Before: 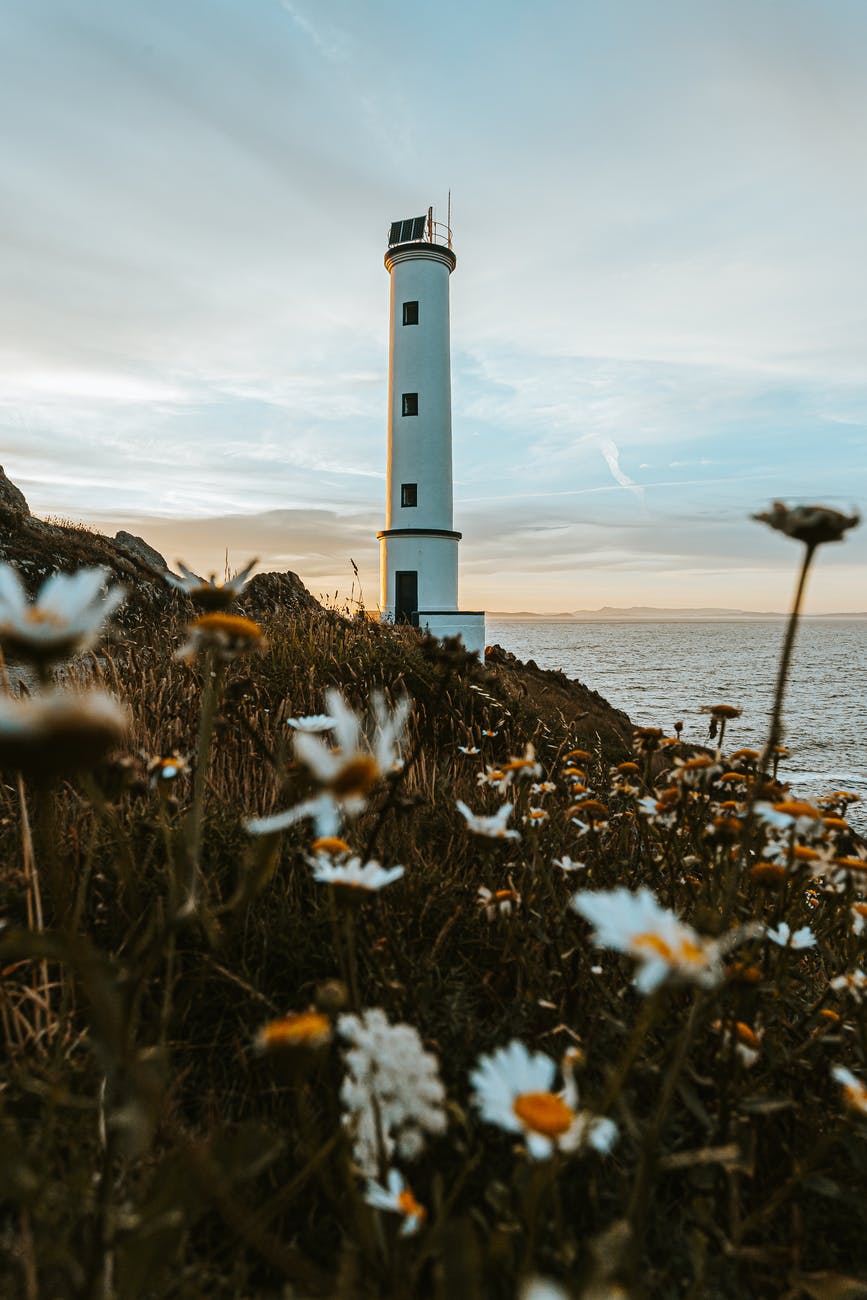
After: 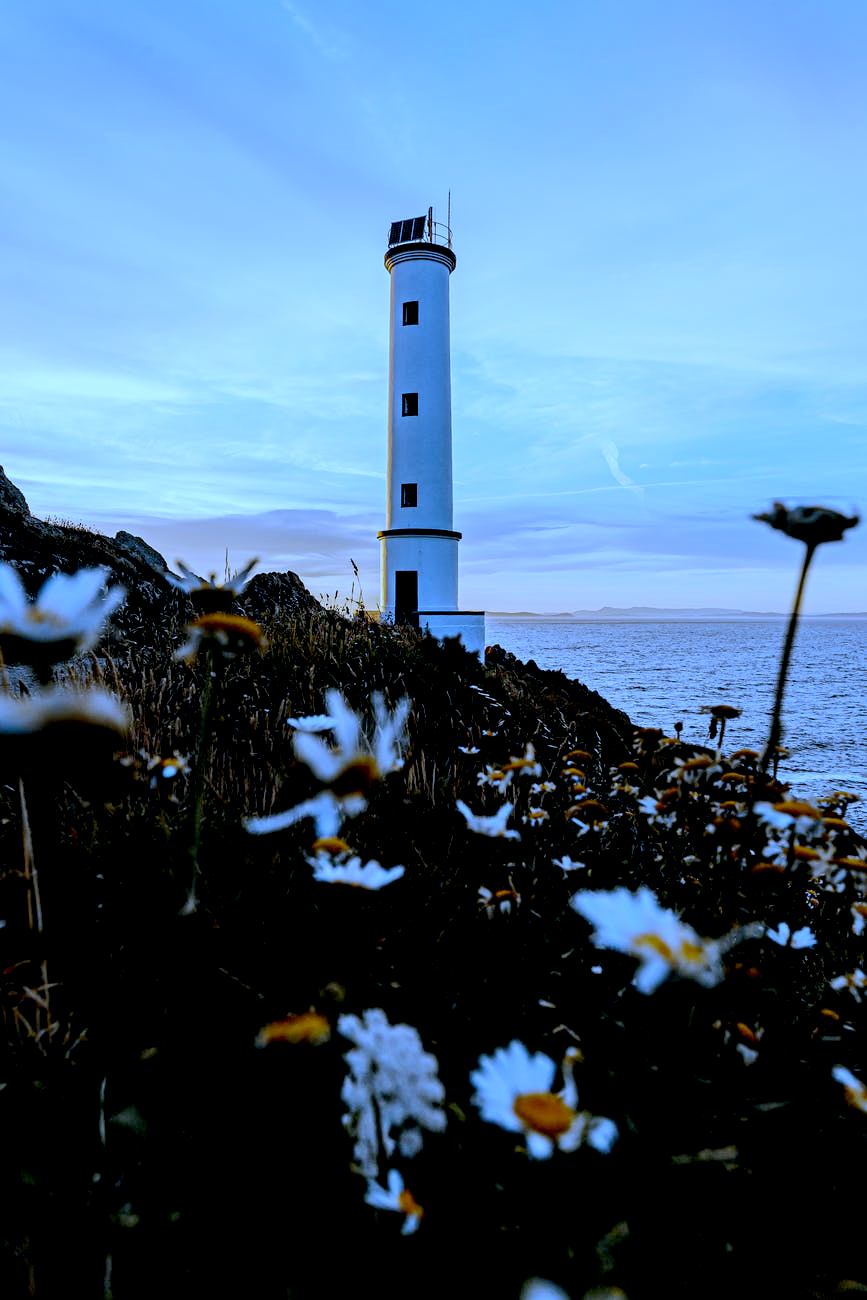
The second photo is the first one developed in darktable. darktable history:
white balance: red 0.766, blue 1.537
exposure: black level correction 0.029, exposure -0.073 EV, compensate highlight preservation false
